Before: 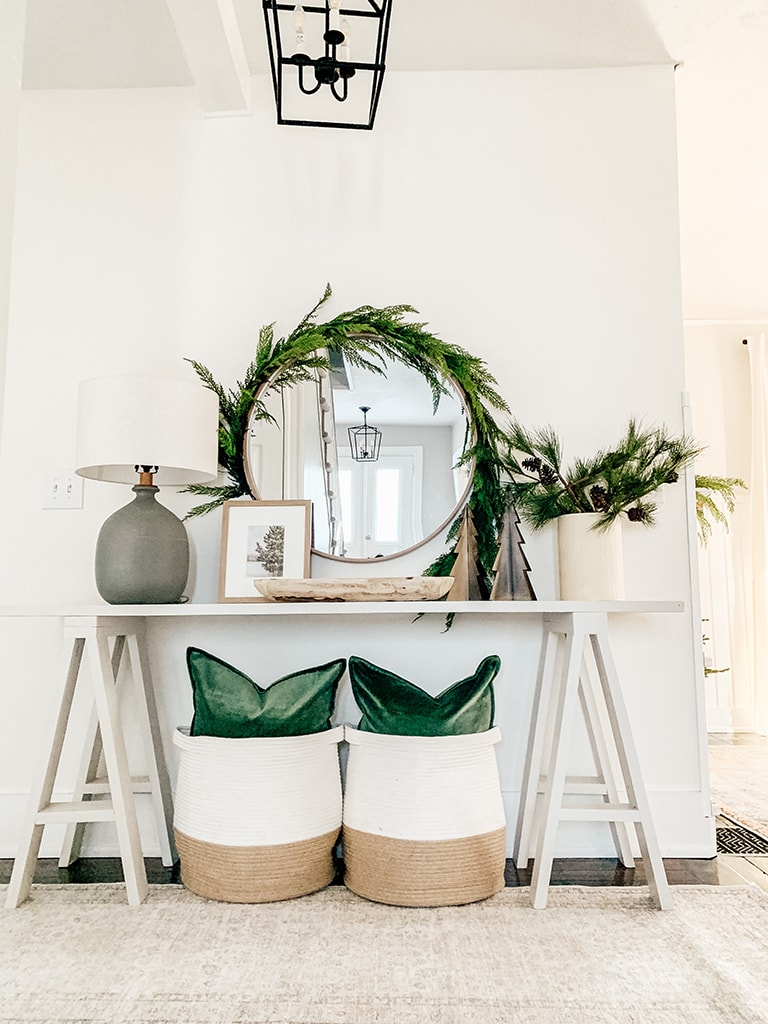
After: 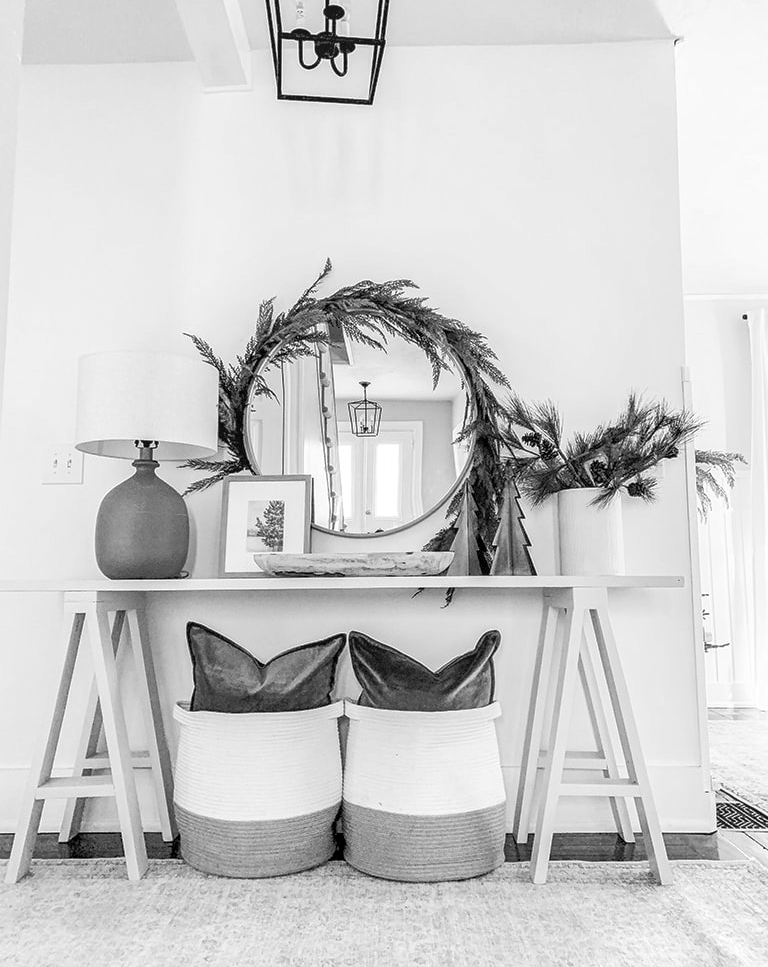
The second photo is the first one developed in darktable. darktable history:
monochrome: on, module defaults
rgb curve: curves: ch0 [(0, 0) (0.072, 0.166) (0.217, 0.293) (0.414, 0.42) (1, 1)], compensate middle gray true, preserve colors basic power
local contrast: on, module defaults
crop and rotate: top 2.479%, bottom 3.018%
